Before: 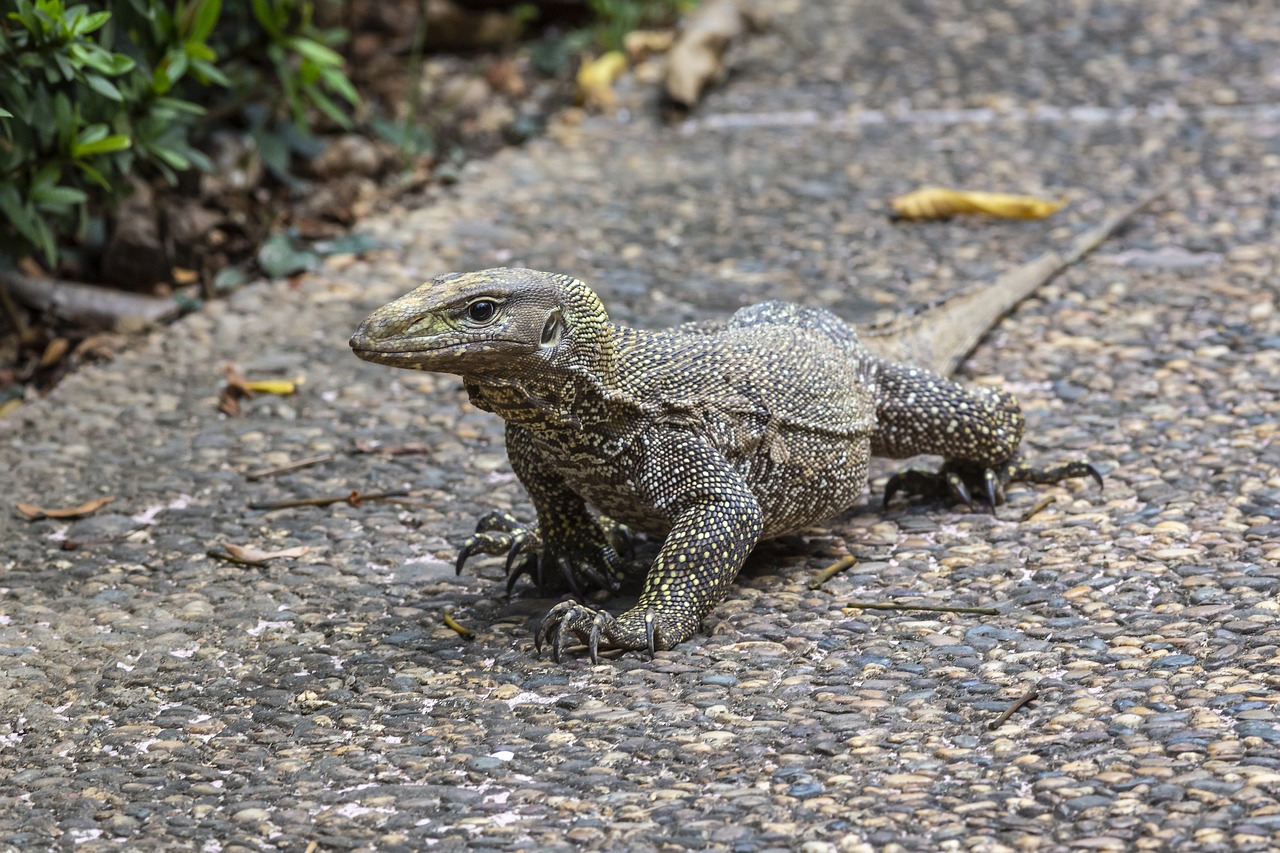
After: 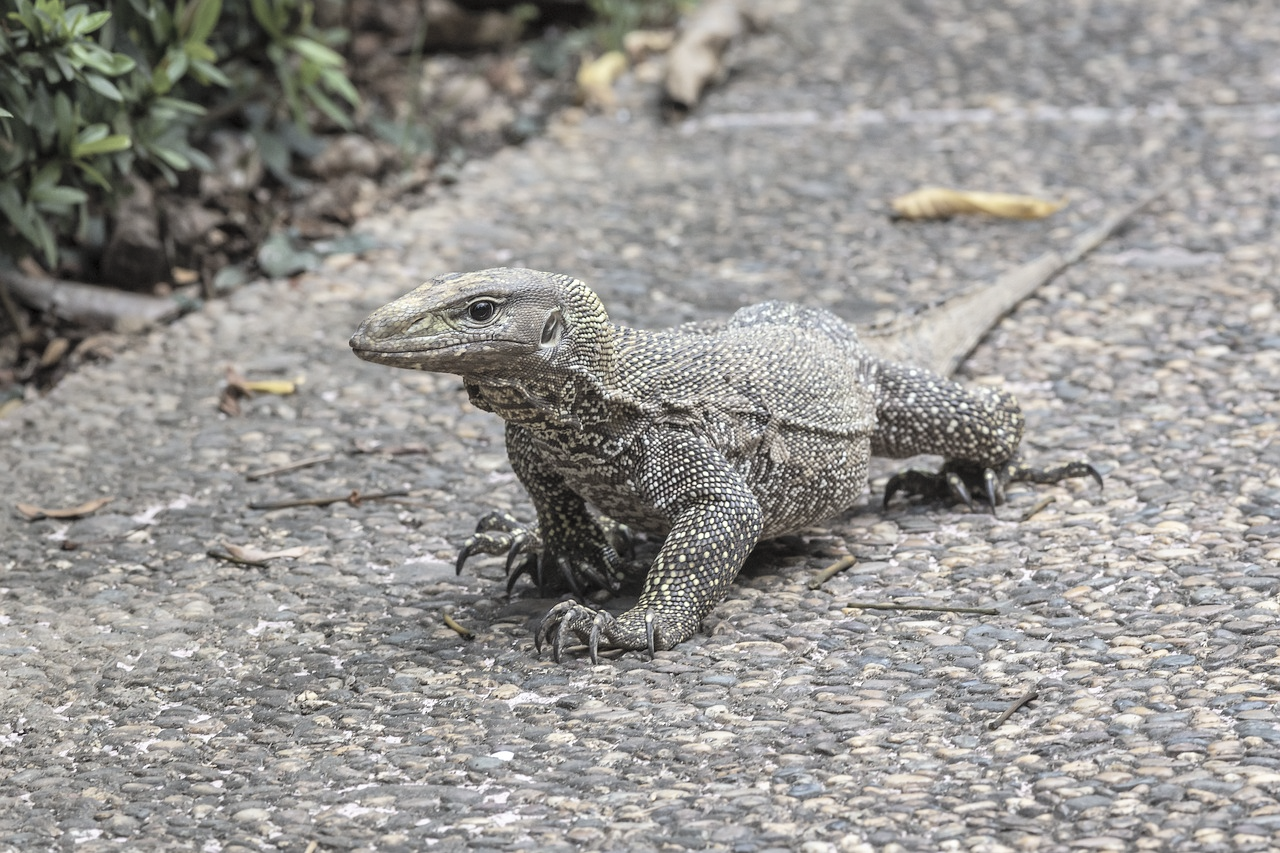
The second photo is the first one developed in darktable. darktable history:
contrast brightness saturation: brightness 0.186, saturation -0.491
